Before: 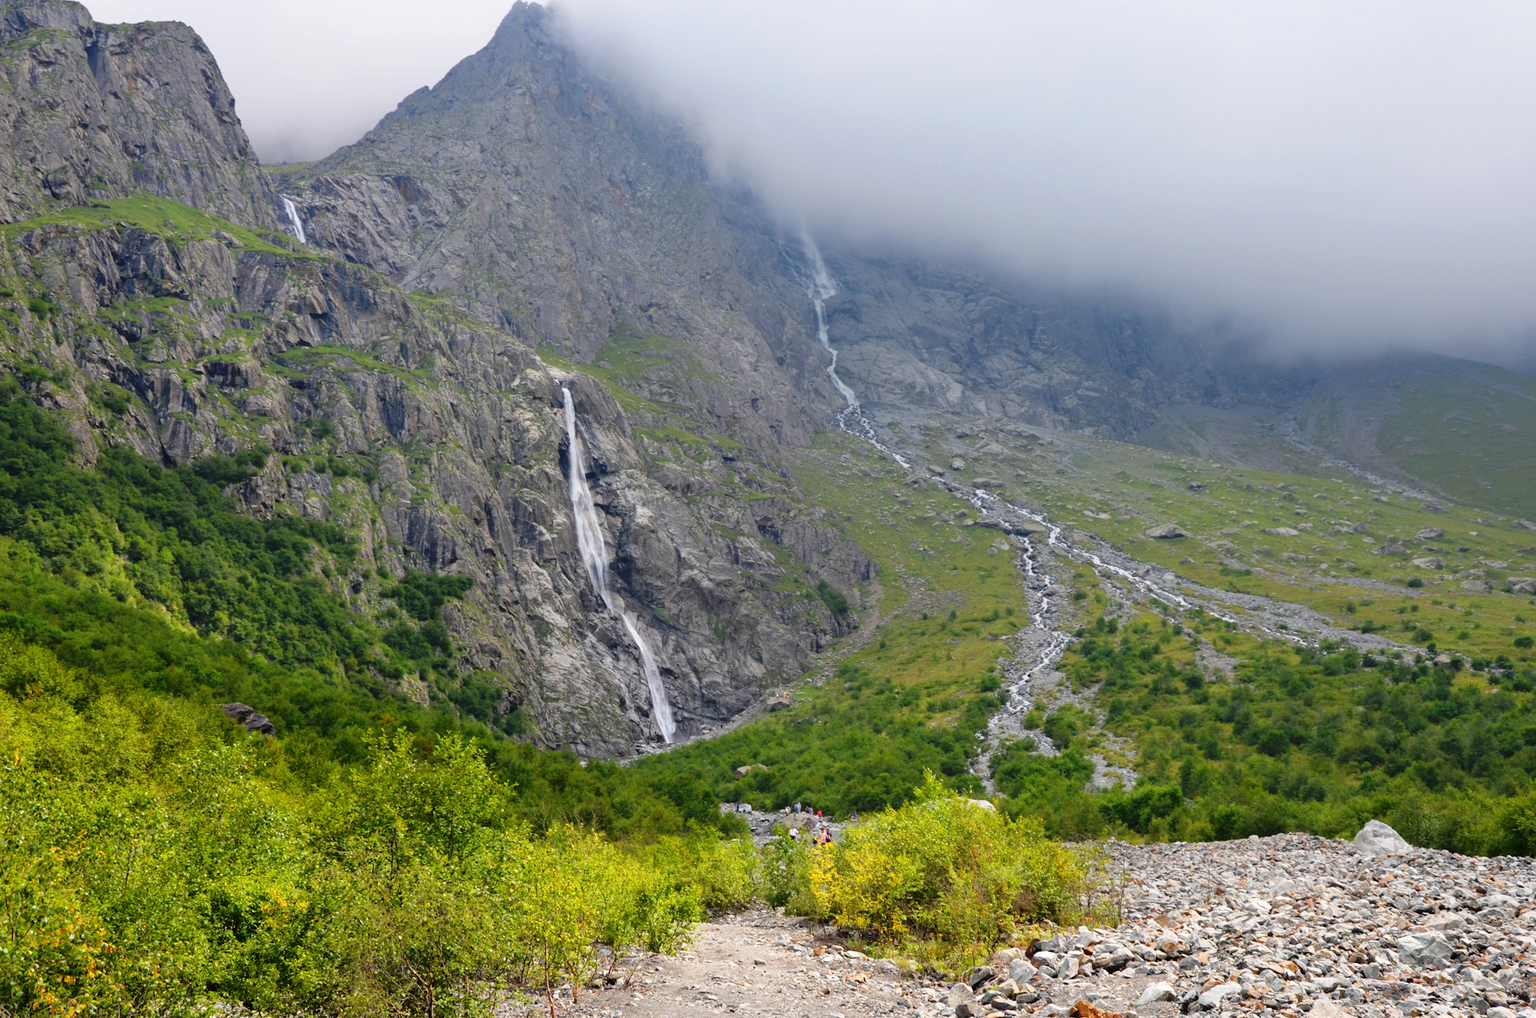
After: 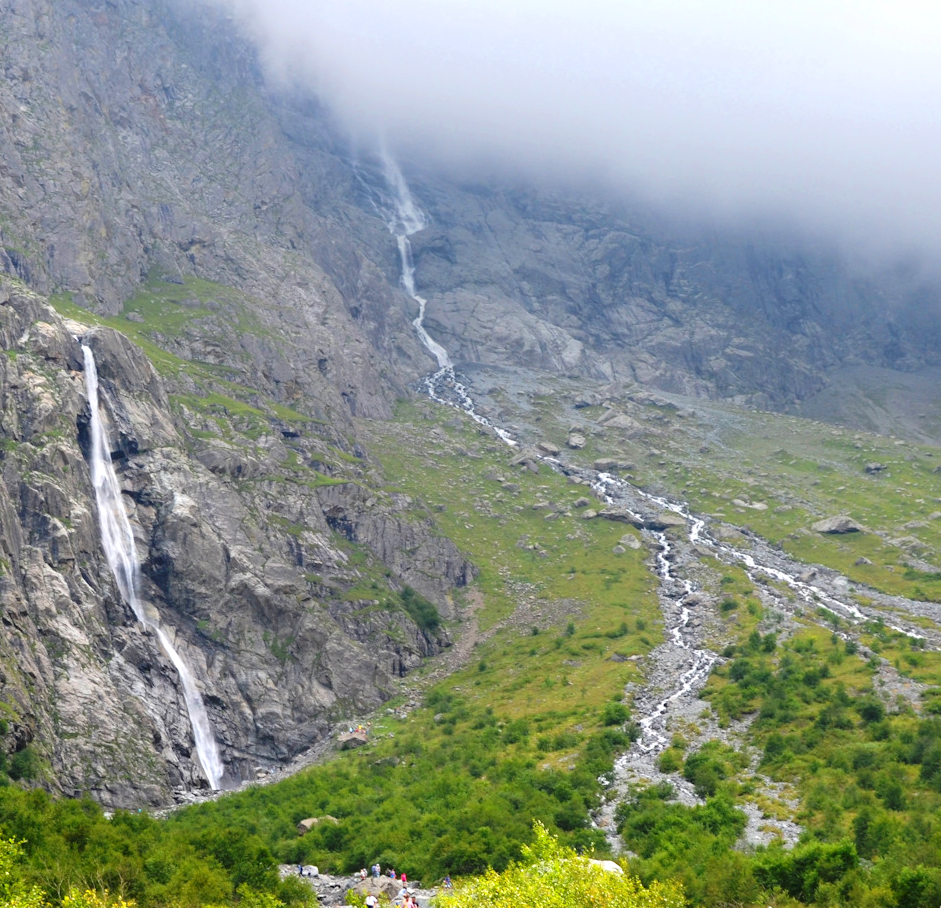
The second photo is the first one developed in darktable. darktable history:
crop: left 32.379%, top 10.989%, right 18.571%, bottom 17.606%
exposure: black level correction 0.001, exposure 0.498 EV, compensate highlight preservation false
